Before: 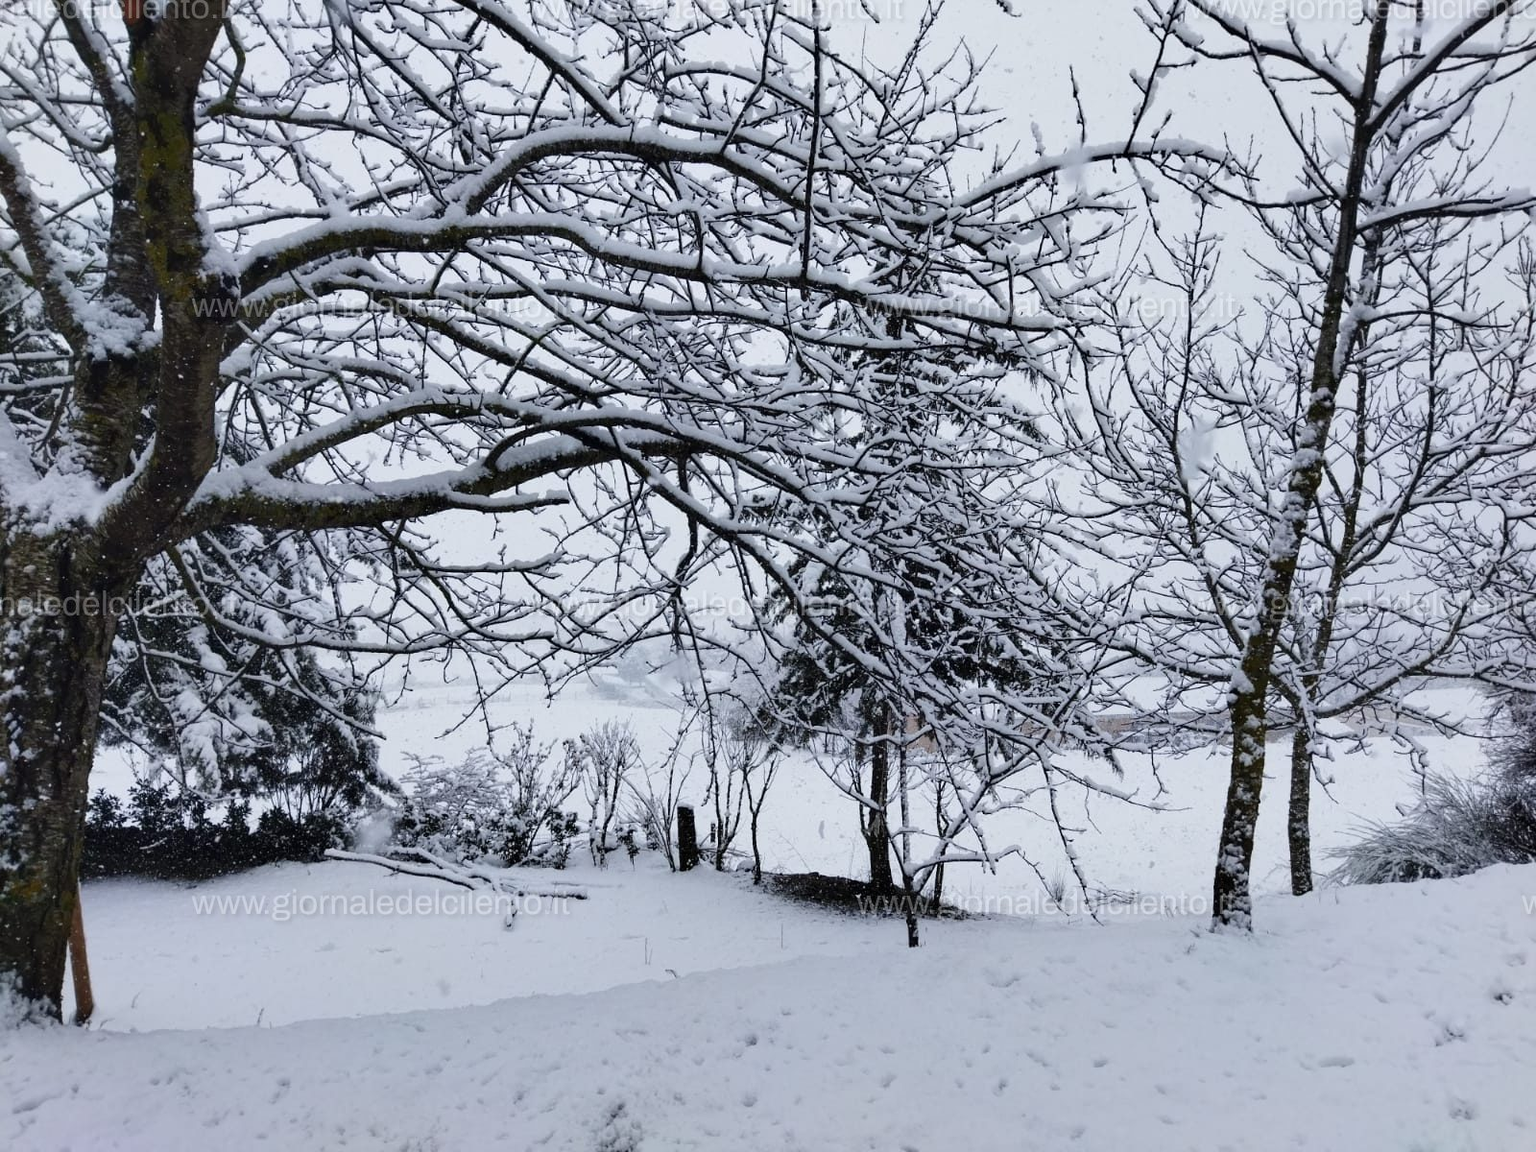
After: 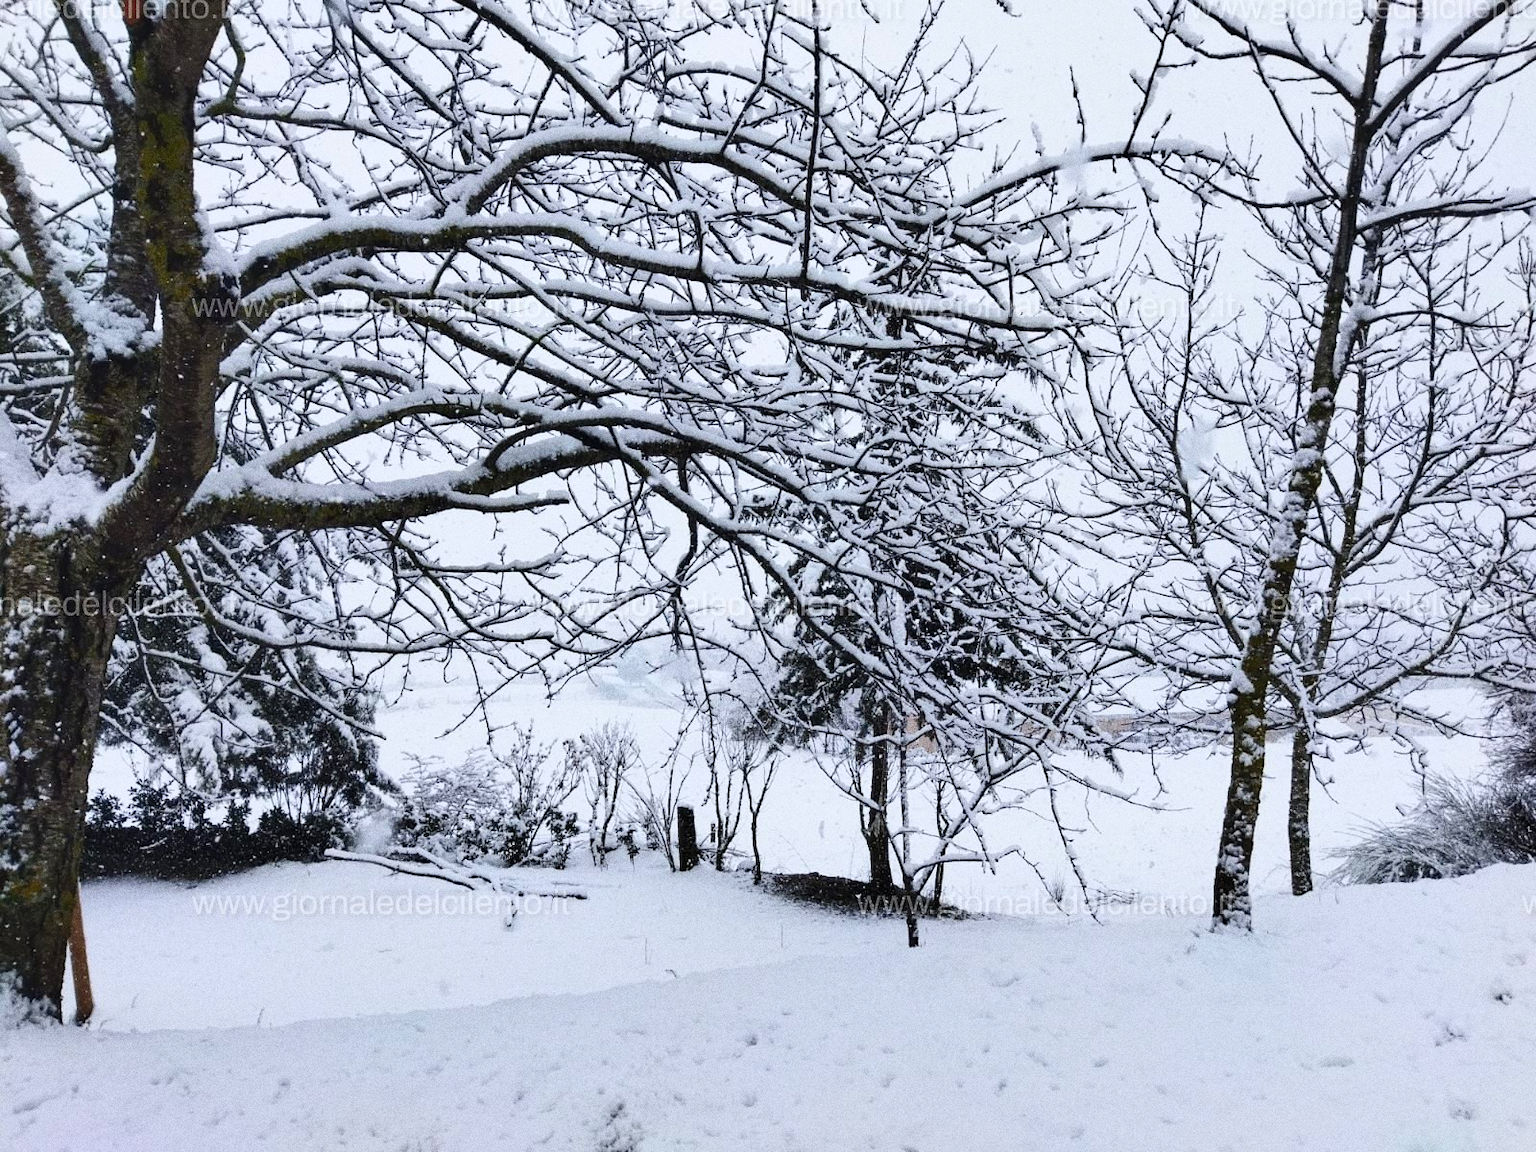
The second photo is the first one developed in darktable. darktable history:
contrast brightness saturation: contrast 0.2, brightness 0.16, saturation 0.22
grain: coarseness 0.09 ISO, strength 40%
